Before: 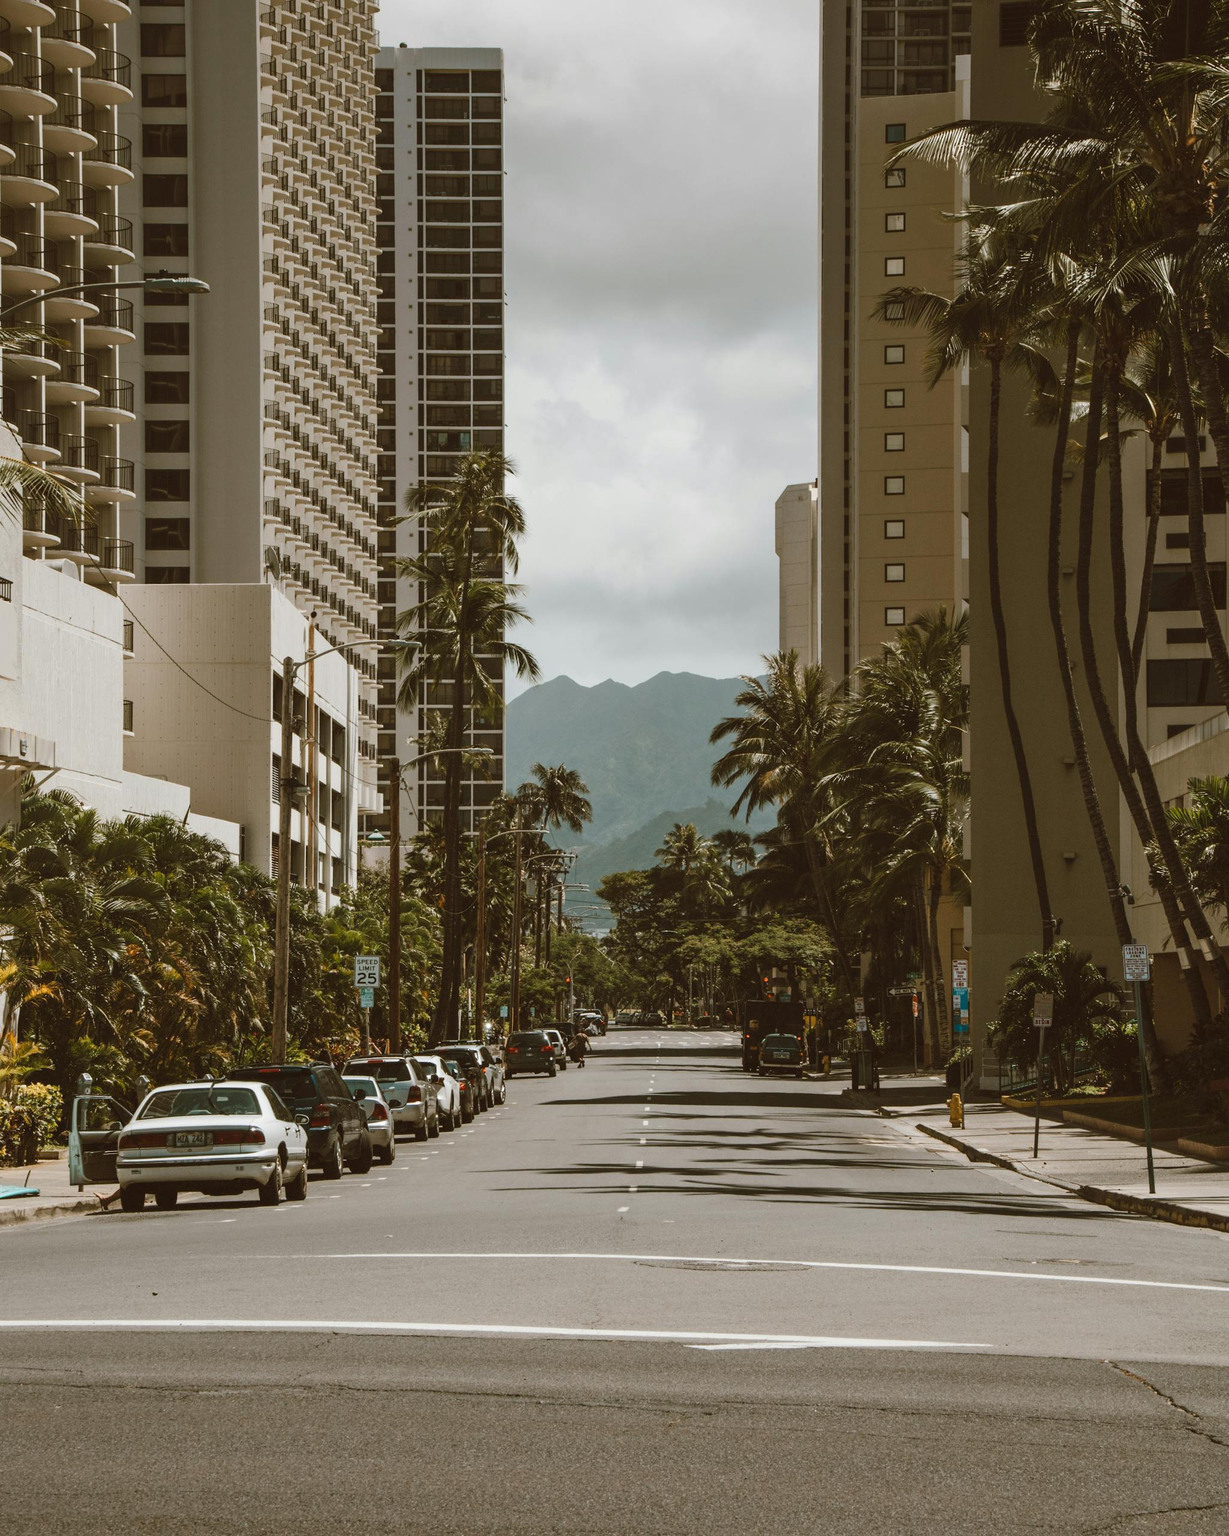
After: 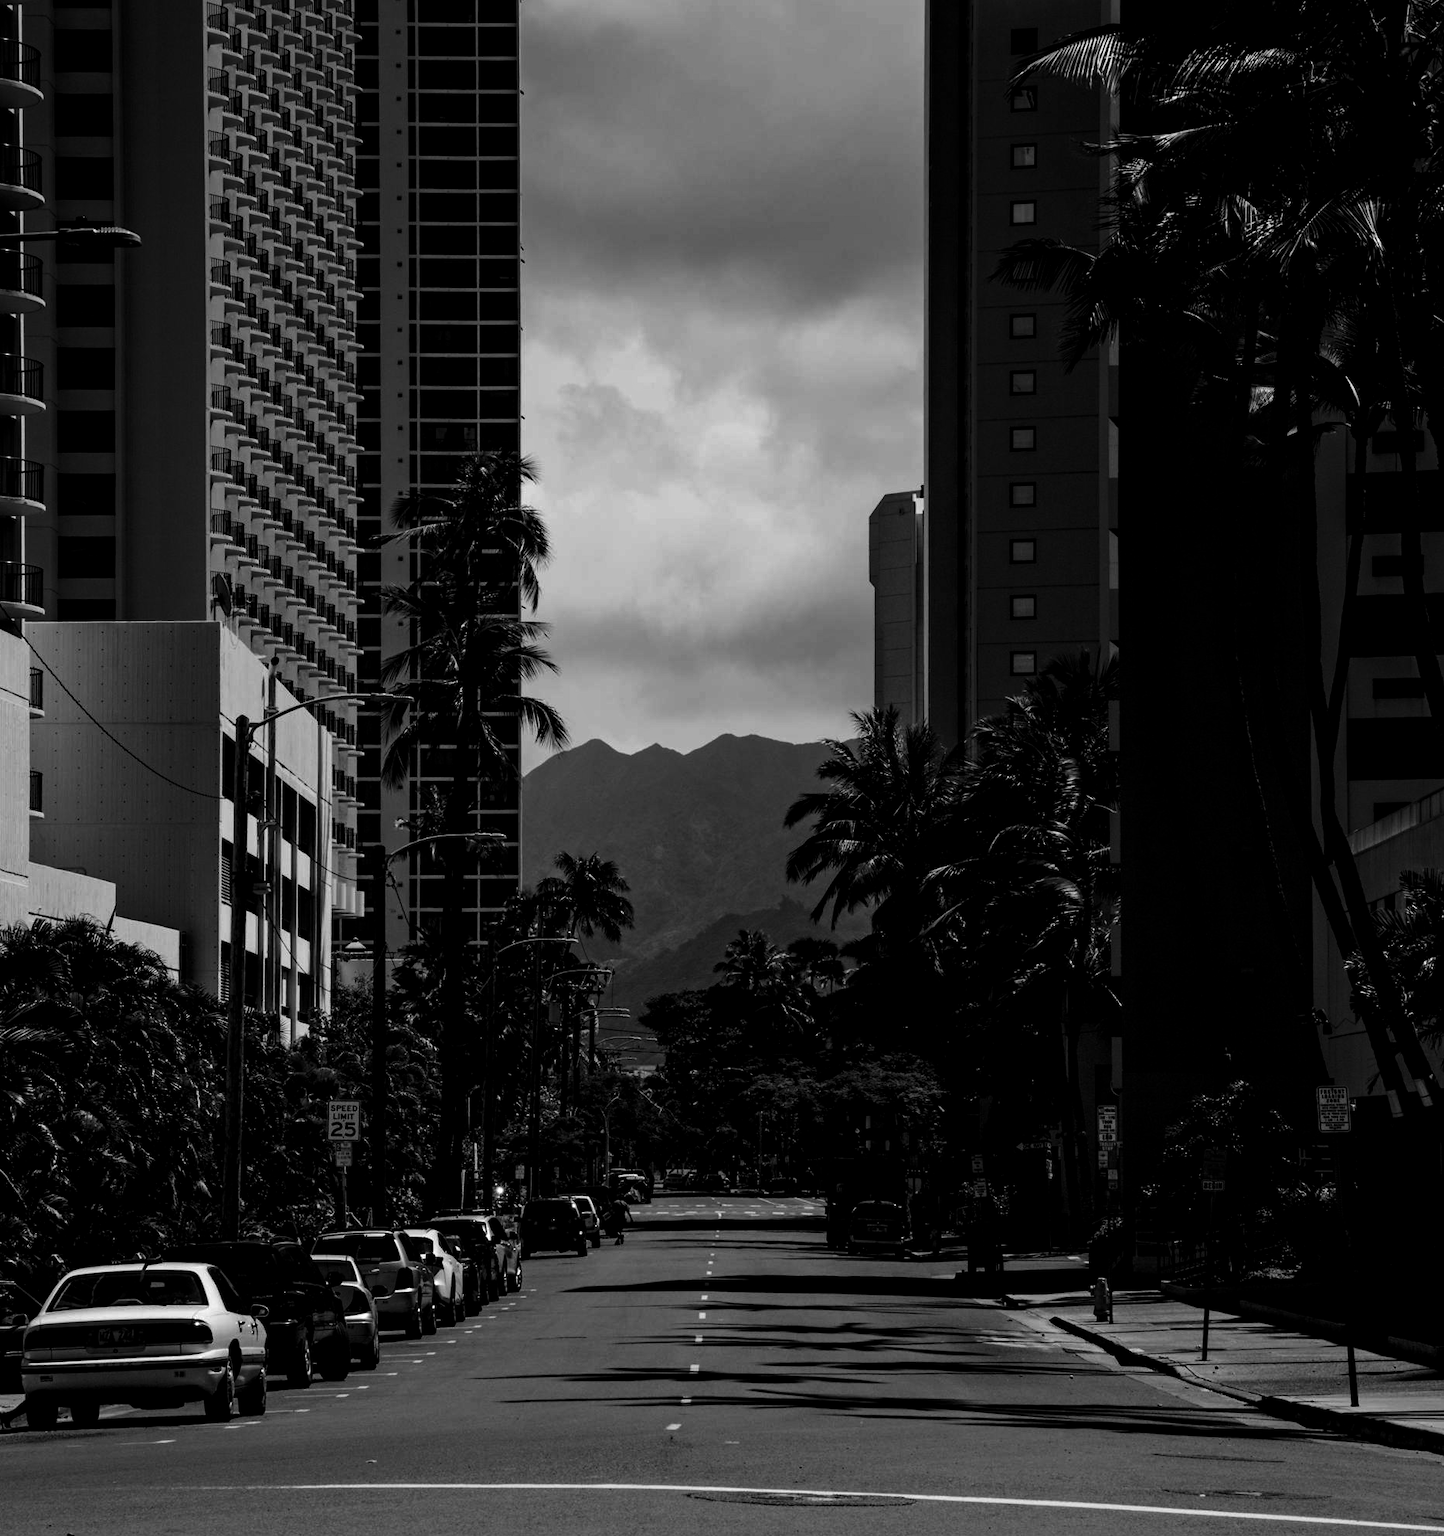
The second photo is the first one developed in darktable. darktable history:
monochrome: a 32, b 64, size 2.3
contrast brightness saturation: contrast 0.1, brightness -0.26, saturation 0.14
crop: left 8.155%, top 6.611%, bottom 15.385%
haze removal: compatibility mode true, adaptive false
white balance: red 0.871, blue 1.249
levels: levels [0.101, 0.578, 0.953]
color balance rgb: shadows lift › chroma 5.41%, shadows lift › hue 240°, highlights gain › chroma 3.74%, highlights gain › hue 60°, saturation formula JzAzBz (2021)
